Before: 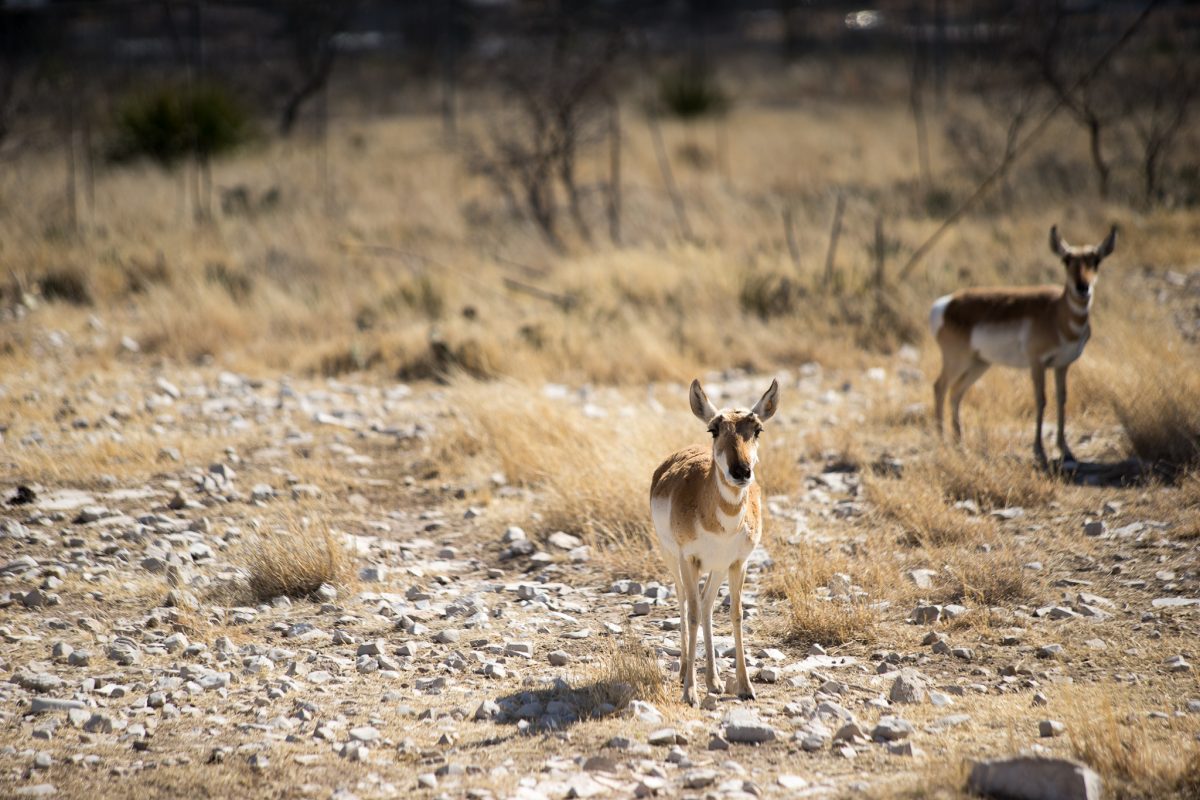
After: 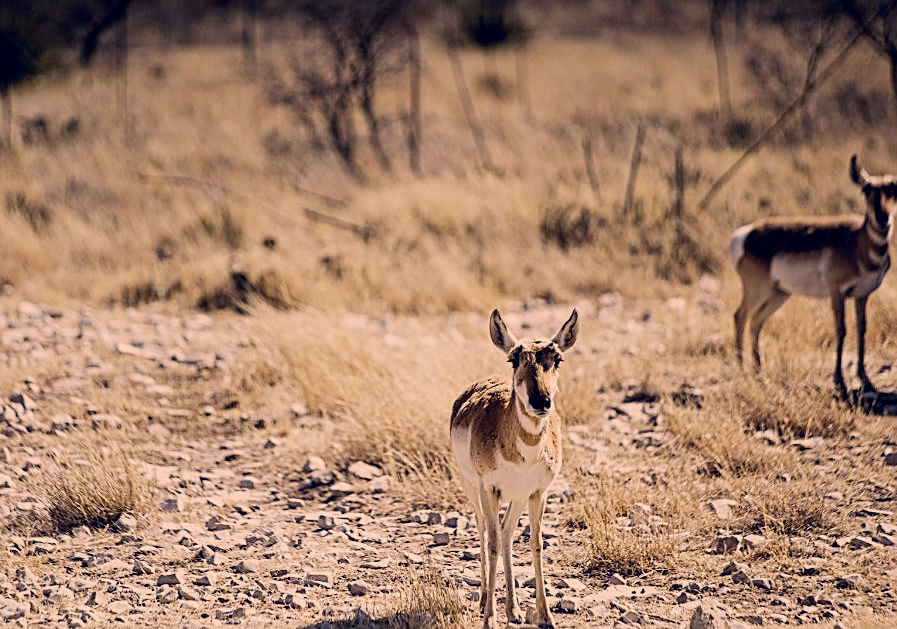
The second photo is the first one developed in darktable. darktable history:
color correction: highlights a* 20.02, highlights b* 27.25, shadows a* 3.36, shadows b* -16.56, saturation 0.733
sharpen: on, module defaults
contrast equalizer: octaves 7, y [[0.5, 0.5, 0.5, 0.539, 0.64, 0.611], [0.5 ×6], [0.5 ×6], [0 ×6], [0 ×6]]
filmic rgb: middle gray luminance 29.01%, black relative exposure -10.27 EV, white relative exposure 5.51 EV, target black luminance 0%, hardness 3.92, latitude 1.6%, contrast 1.119, highlights saturation mix 3.92%, shadows ↔ highlights balance 15.22%, preserve chrominance no, color science v5 (2021)
crop: left 16.729%, top 8.766%, right 8.449%, bottom 12.543%
